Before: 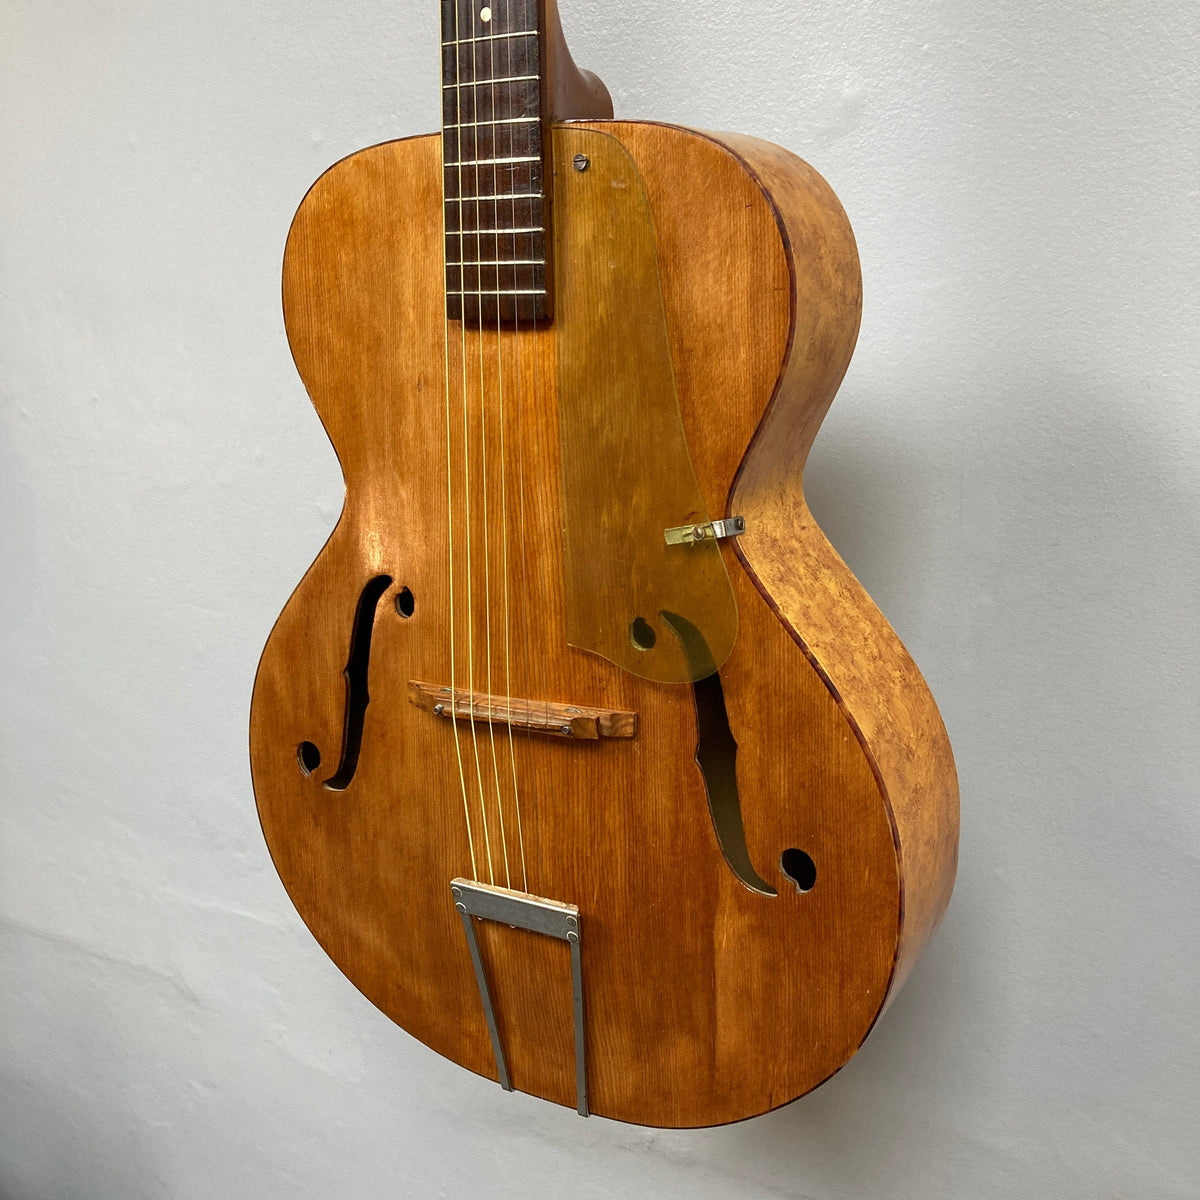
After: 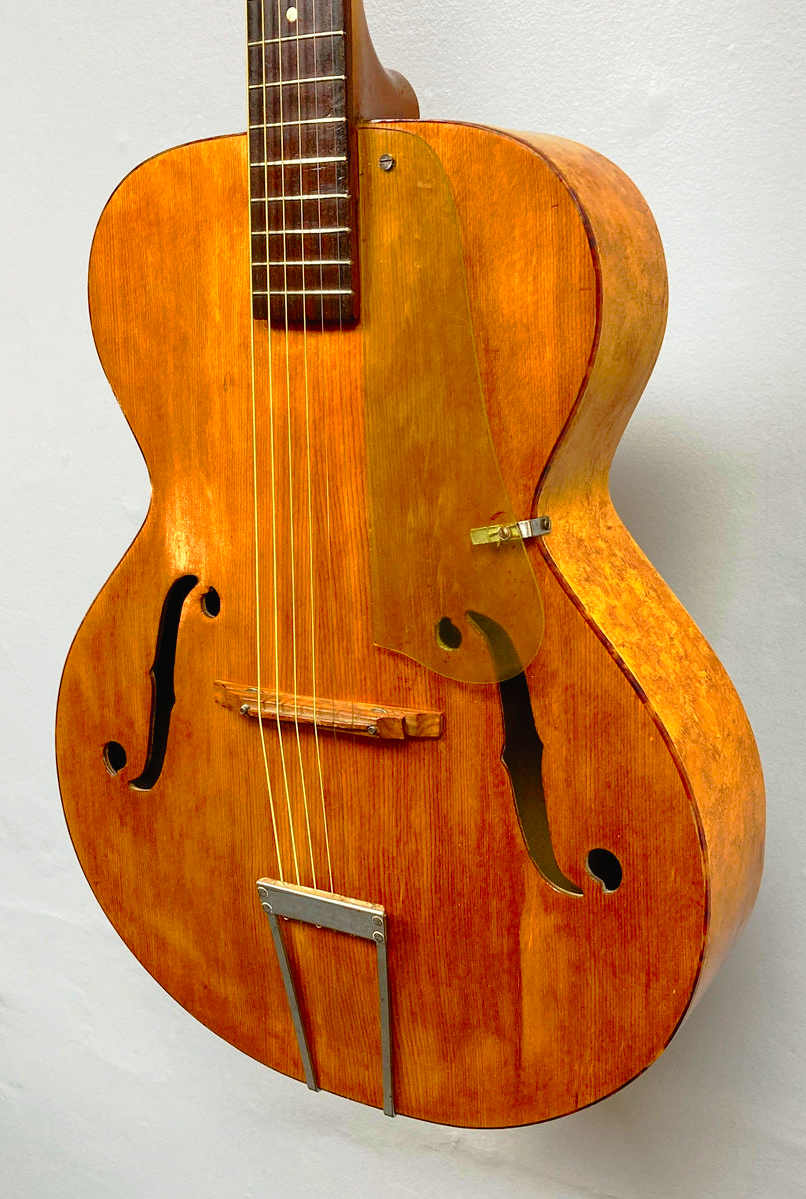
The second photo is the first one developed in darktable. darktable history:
contrast brightness saturation: contrast 0.026, brightness 0.063, saturation 0.12
crop and rotate: left 16.189%, right 16.576%
color correction: highlights b* -0.035, saturation 1.32
tone curve: curves: ch0 [(0, 0.013) (0.117, 0.081) (0.257, 0.259) (0.408, 0.45) (0.611, 0.64) (0.81, 0.857) (1, 1)]; ch1 [(0, 0) (0.287, 0.198) (0.501, 0.506) (0.56, 0.584) (0.715, 0.741) (0.976, 0.992)]; ch2 [(0, 0) (0.369, 0.362) (0.5, 0.5) (0.537, 0.547) (0.59, 0.603) (0.681, 0.754) (1, 1)], preserve colors none
